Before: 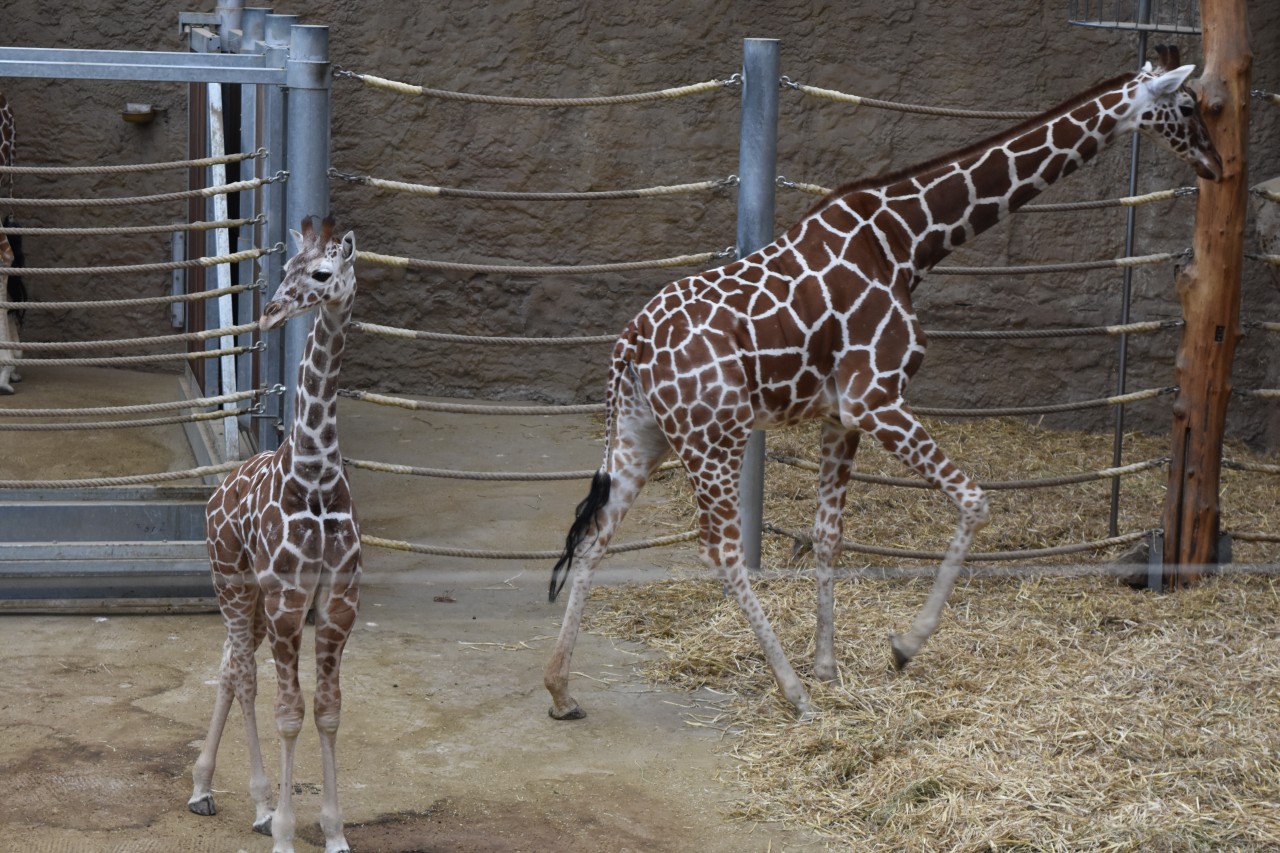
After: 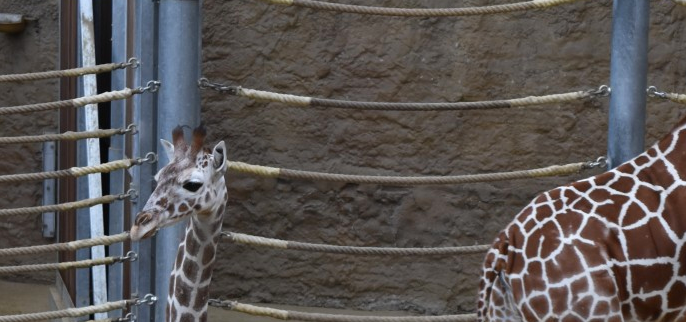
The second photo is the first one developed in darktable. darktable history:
crop: left 10.121%, top 10.631%, right 36.218%, bottom 51.526%
color correction: saturation 1.1
